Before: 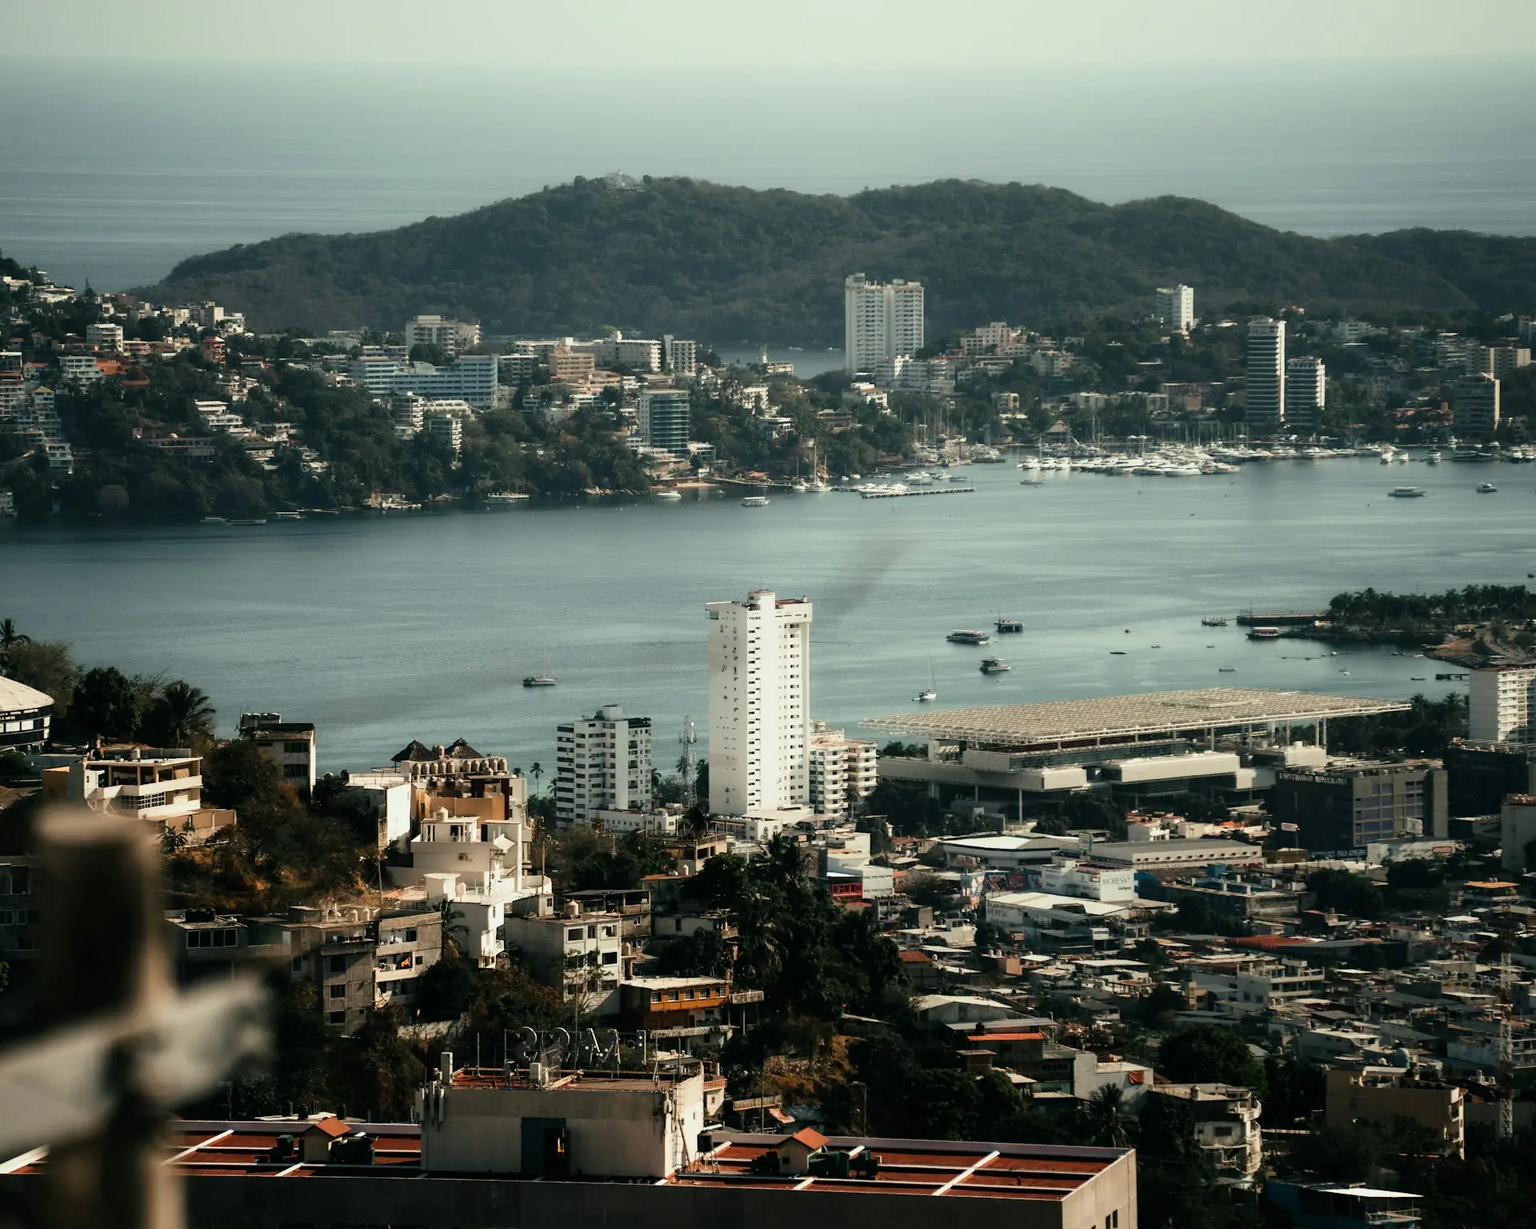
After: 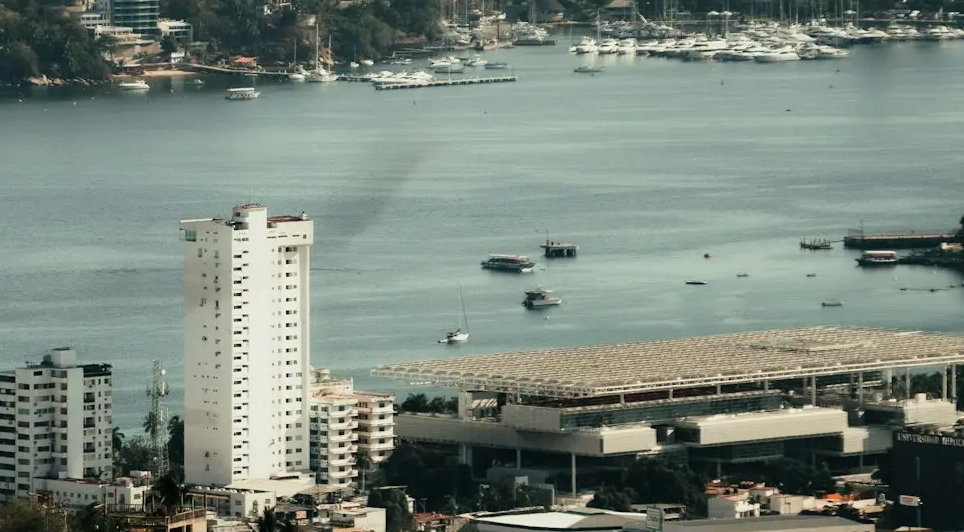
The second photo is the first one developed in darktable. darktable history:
crop: left 36.607%, top 34.735%, right 13.146%, bottom 30.611%
exposure: exposure -0.064 EV, compensate highlight preservation false
